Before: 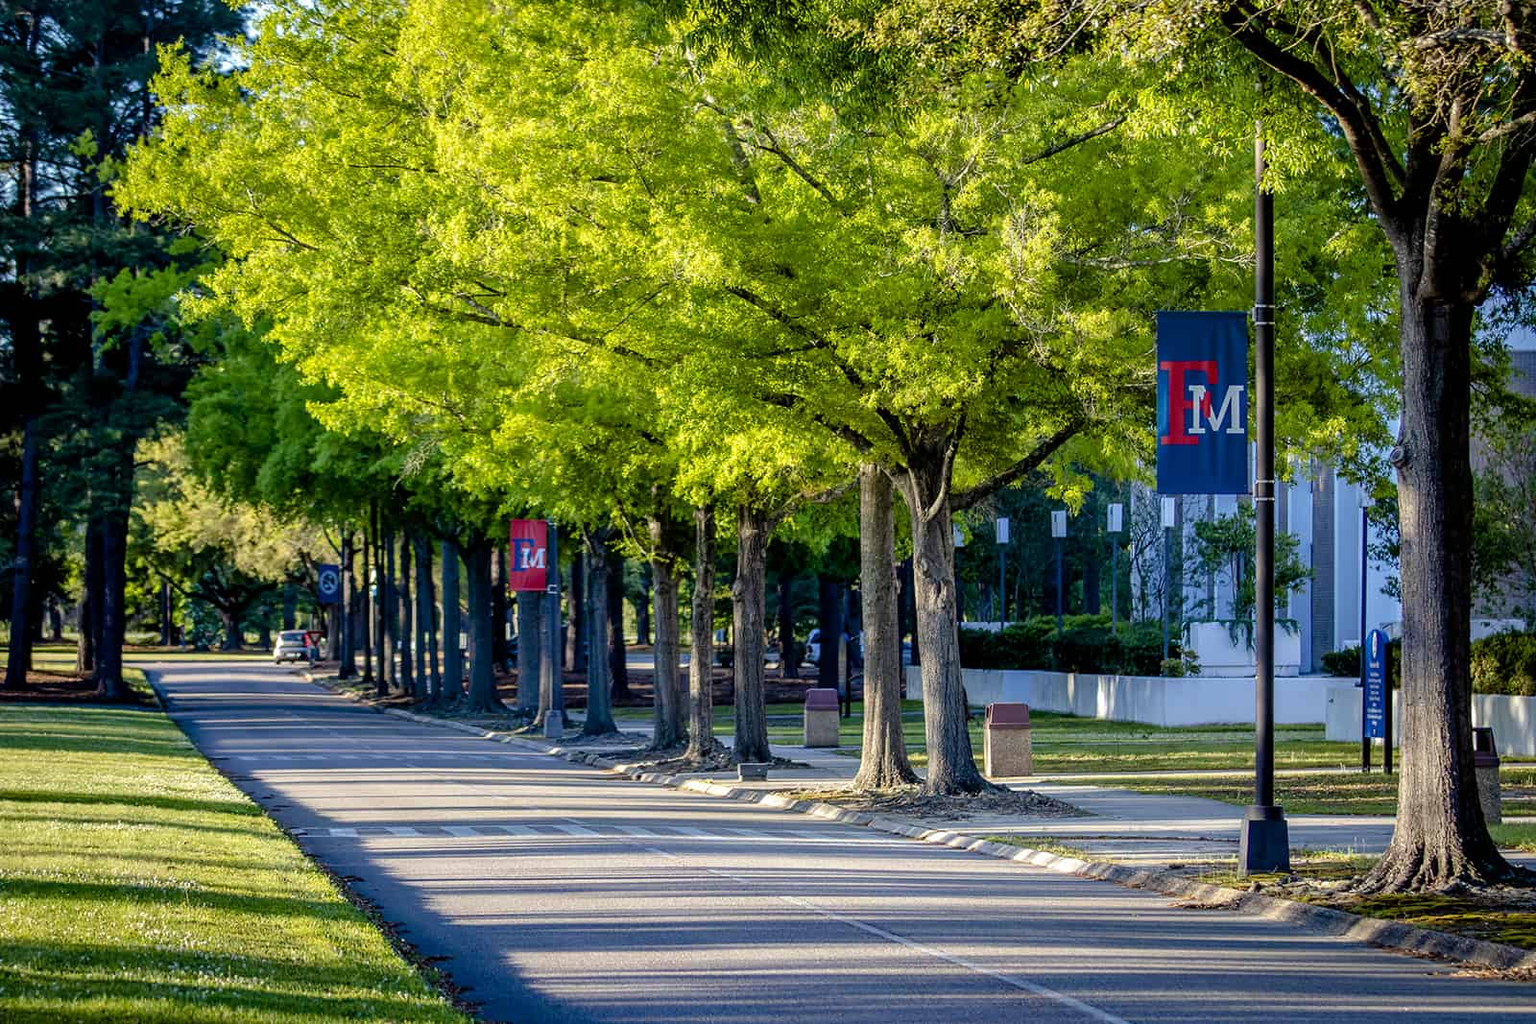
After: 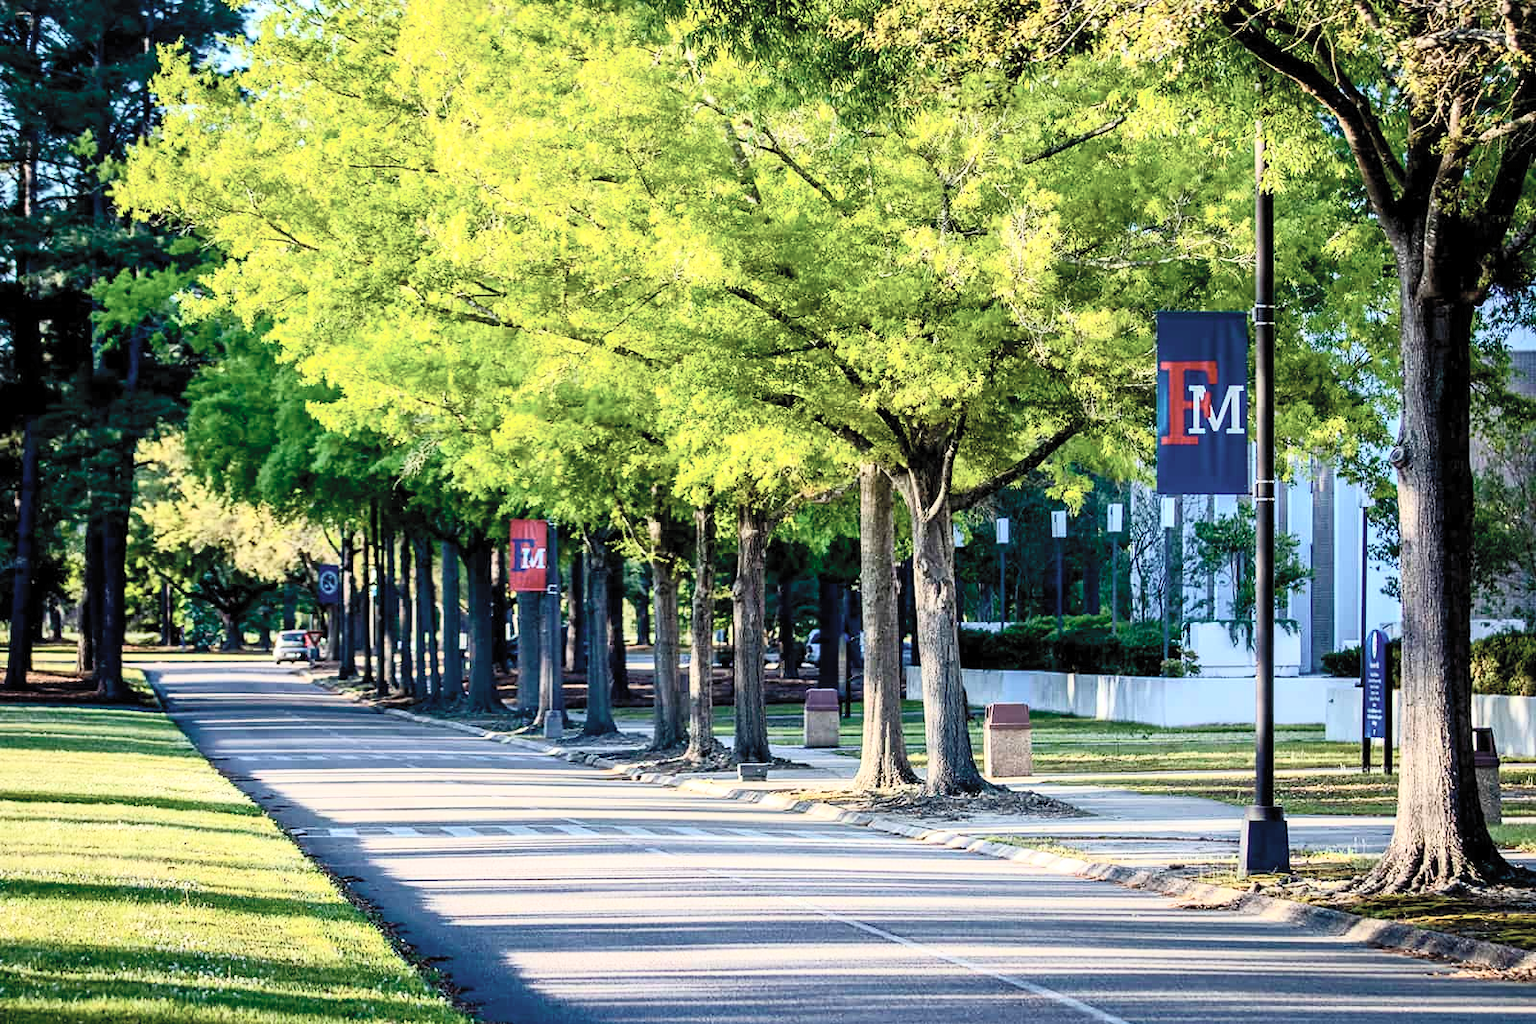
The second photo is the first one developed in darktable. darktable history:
contrast brightness saturation: contrast 0.415, brightness 0.546, saturation -0.189
